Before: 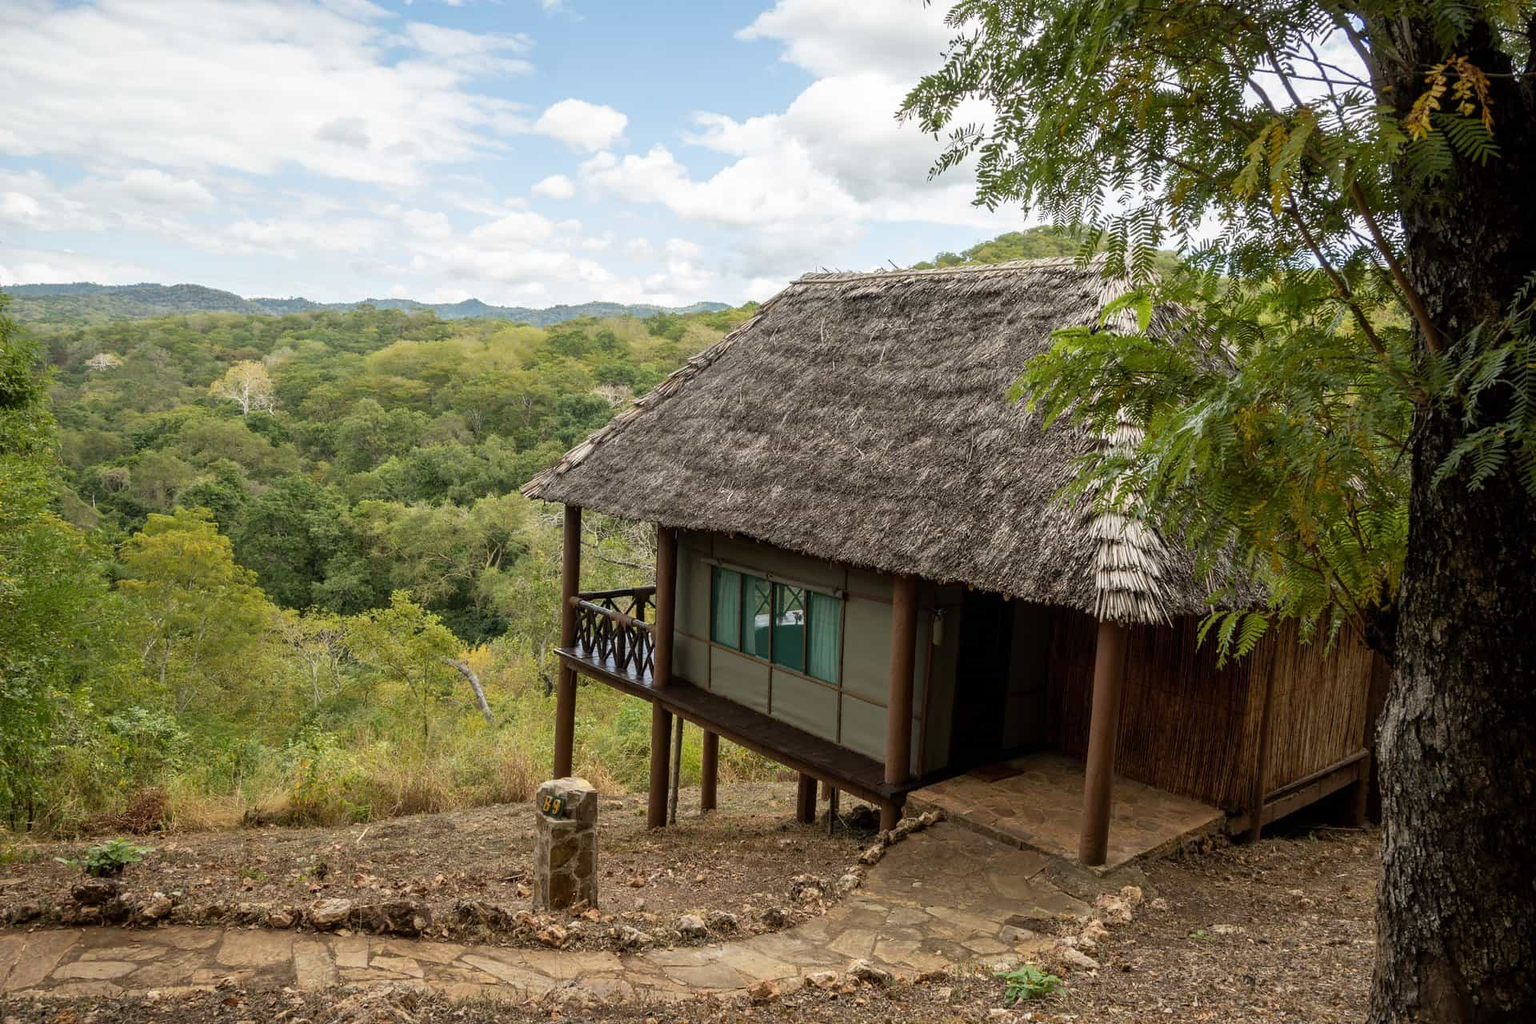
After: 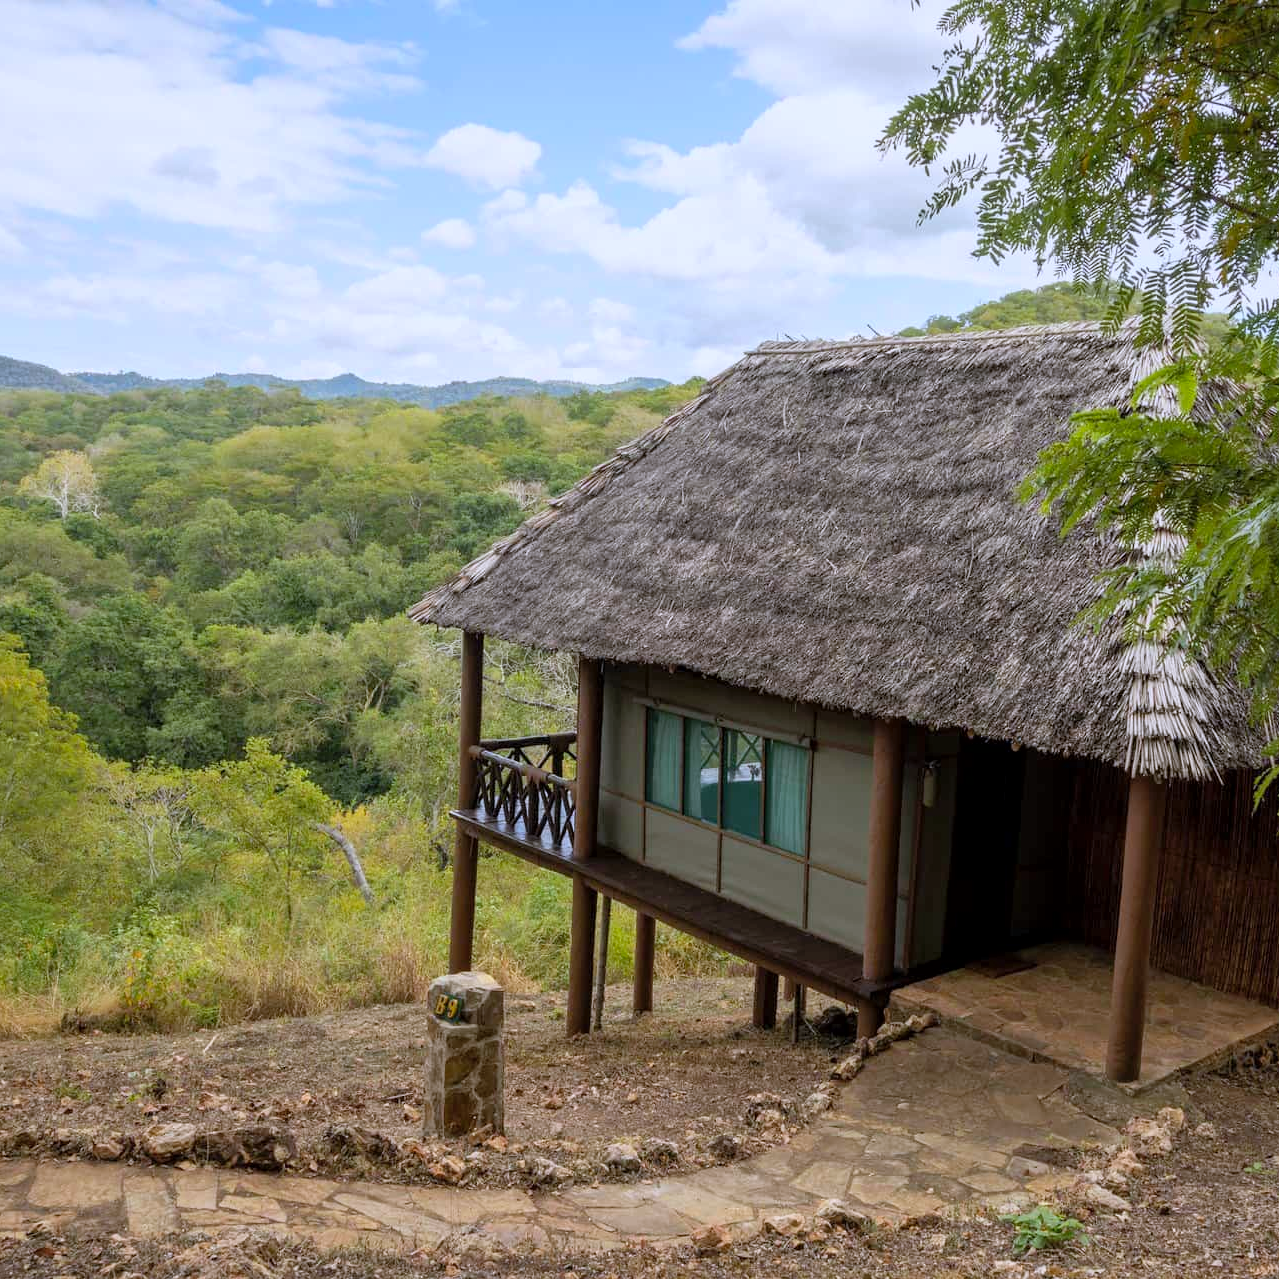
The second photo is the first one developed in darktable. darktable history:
exposure: black level correction 0.001, exposure -0.2 EV, compensate highlight preservation false
contrast brightness saturation: brightness 0.09, saturation 0.19
crop and rotate: left 12.673%, right 20.66%
white balance: red 0.967, blue 1.119, emerald 0.756
